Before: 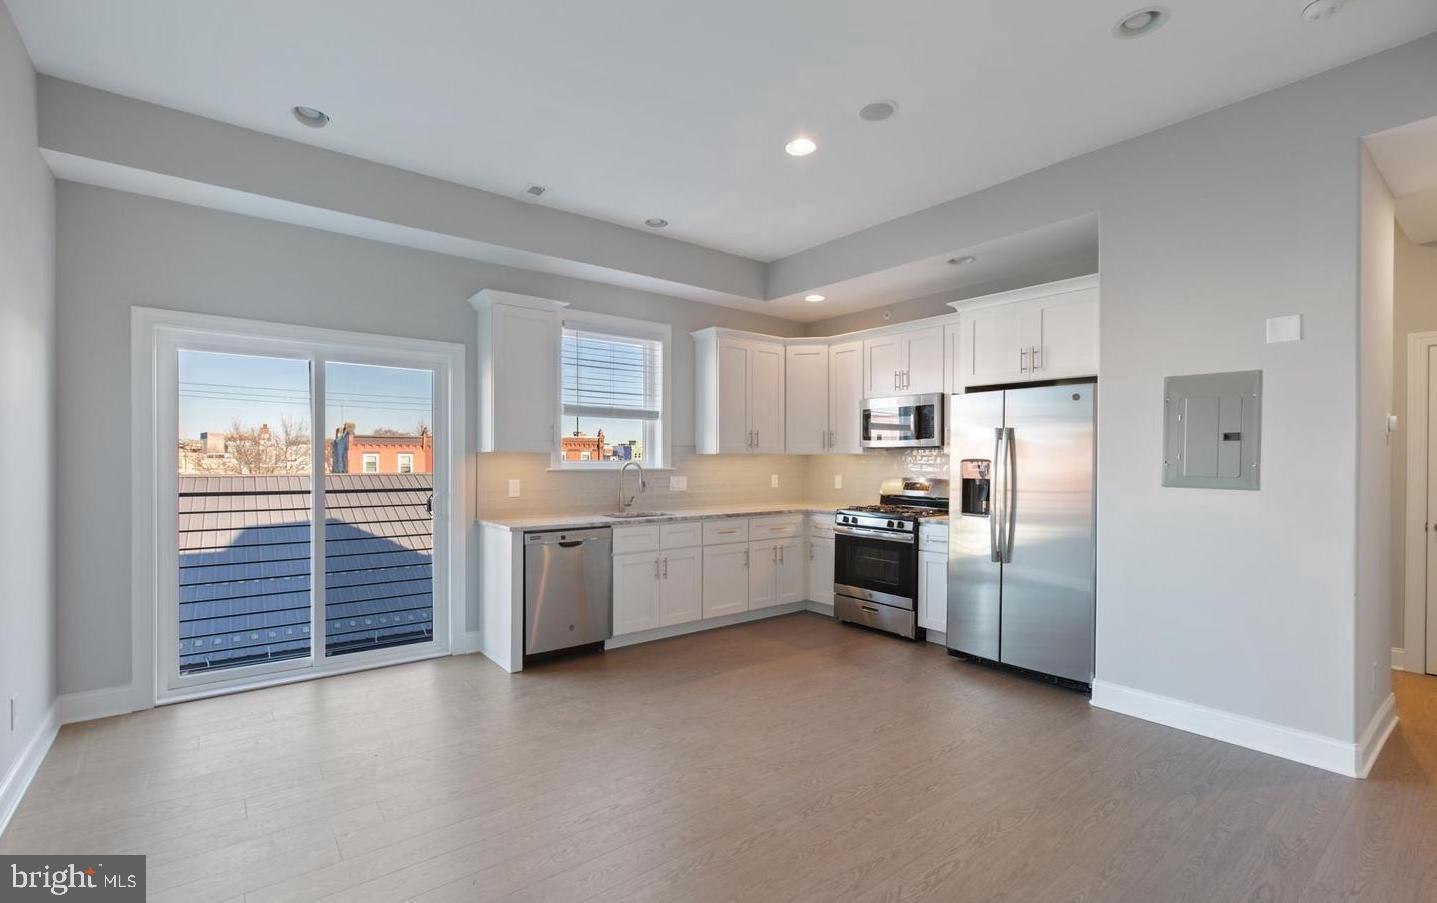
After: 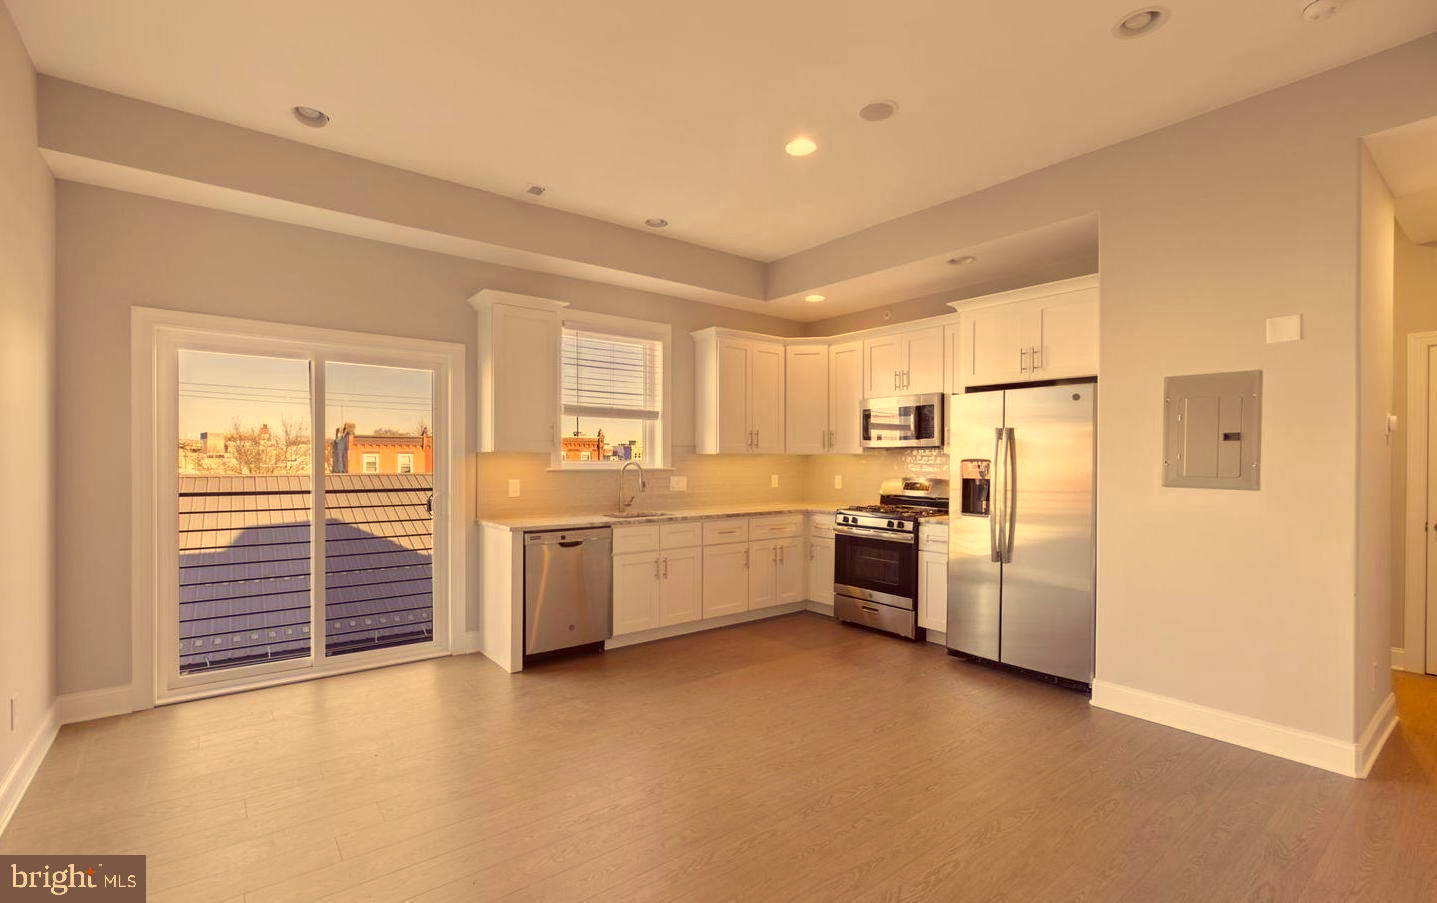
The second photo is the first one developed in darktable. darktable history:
color correction: highlights a* 9.98, highlights b* 39.23, shadows a* 14.43, shadows b* 3.58
